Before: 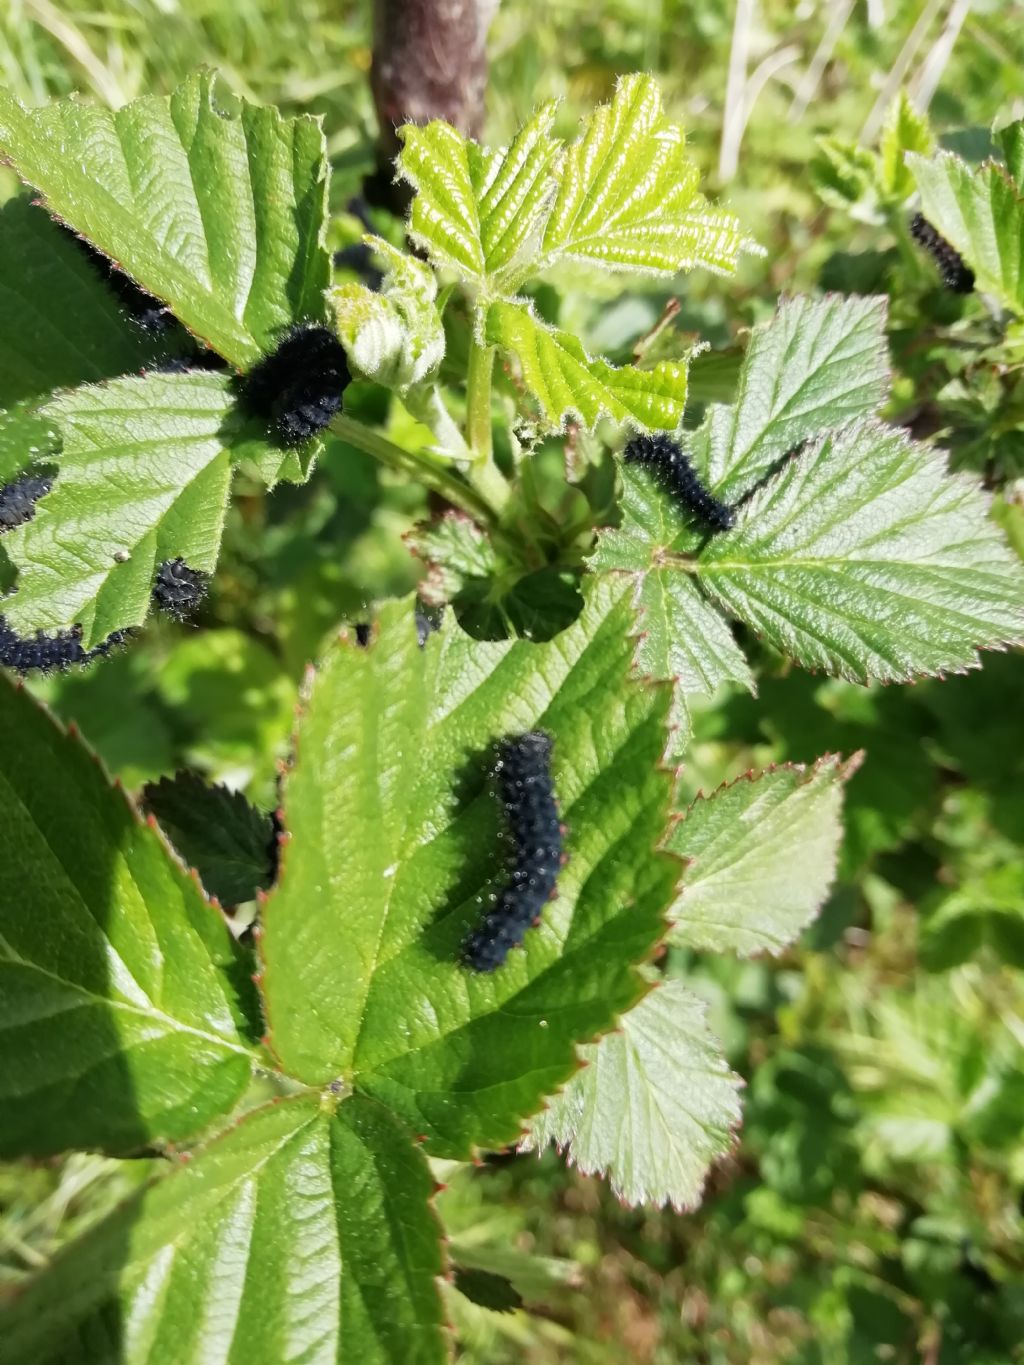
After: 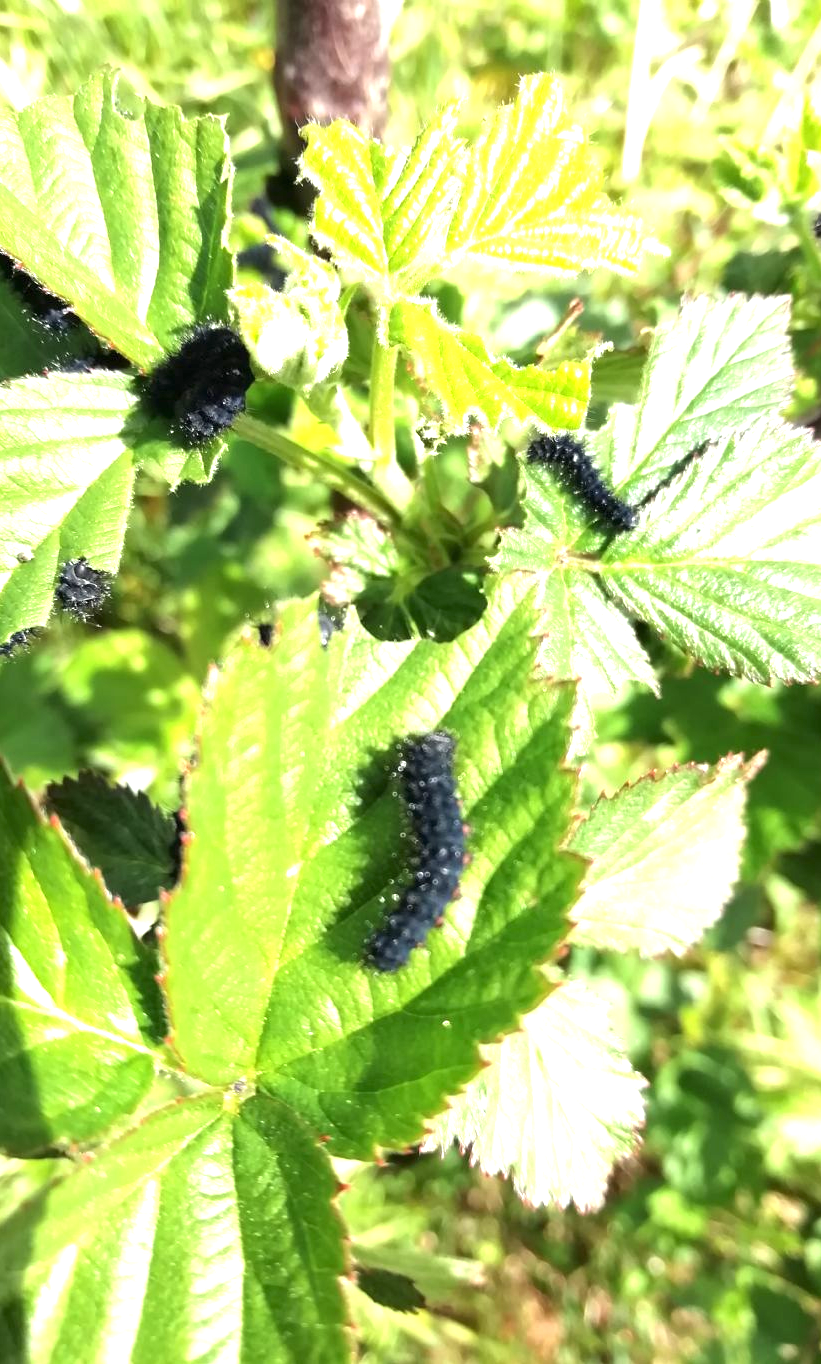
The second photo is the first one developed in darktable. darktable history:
crop and rotate: left 9.557%, right 10.251%
exposure: black level correction 0, exposure 1.199 EV, compensate highlight preservation false
